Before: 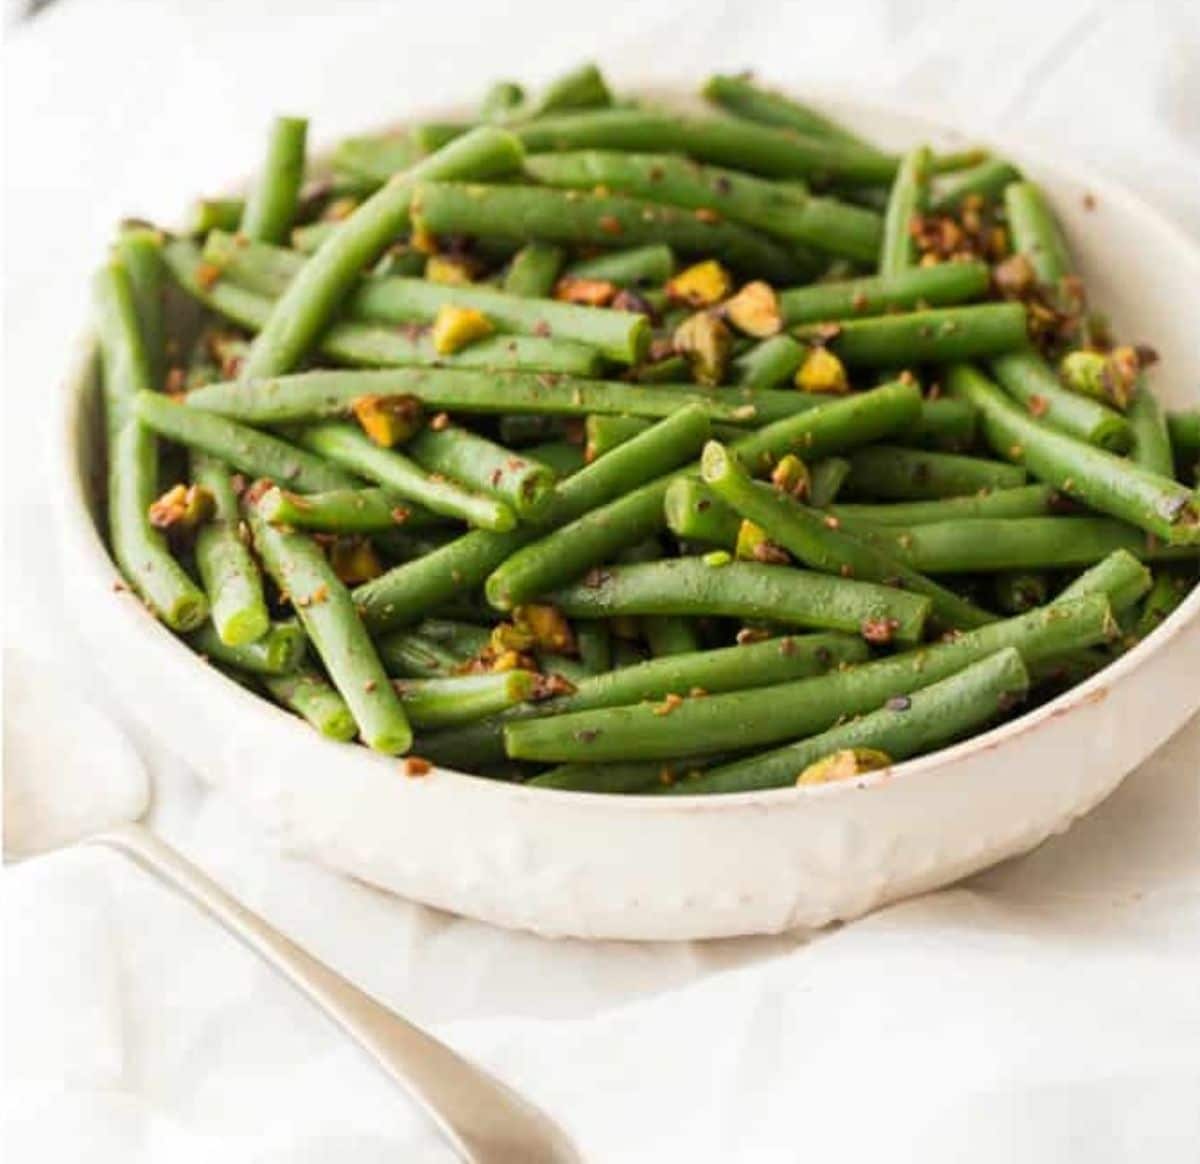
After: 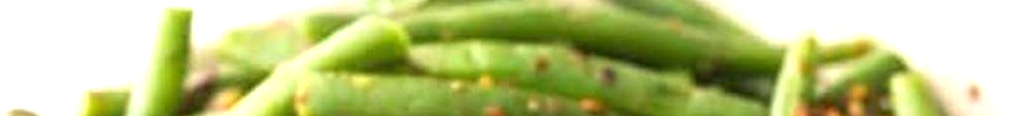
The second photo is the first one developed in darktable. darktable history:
crop and rotate: left 9.644%, top 9.491%, right 6.021%, bottom 80.509%
exposure: exposure 0.781 EV, compensate highlight preservation false
